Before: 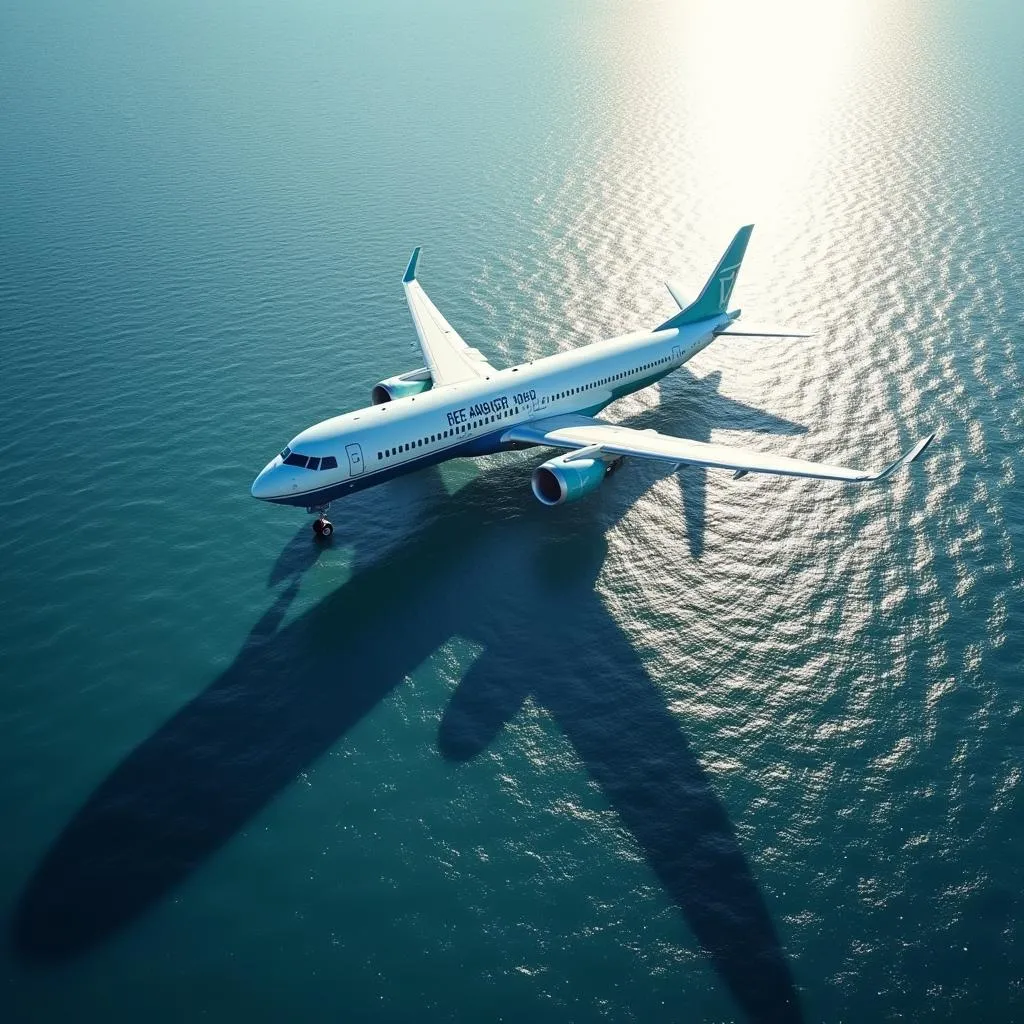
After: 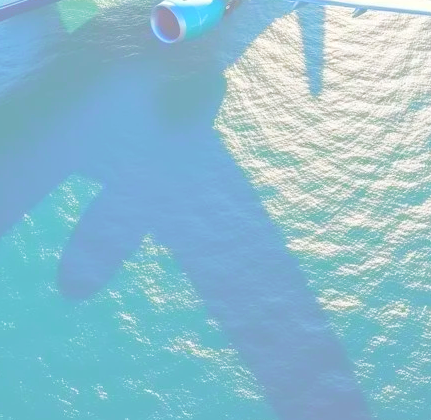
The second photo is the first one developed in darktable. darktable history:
bloom: size 85%, threshold 5%, strength 85%
color balance rgb: perceptual saturation grading › global saturation 20%, perceptual saturation grading › highlights -25%, perceptual saturation grading › shadows 50%
crop: left 37.221%, top 45.169%, right 20.63%, bottom 13.777%
